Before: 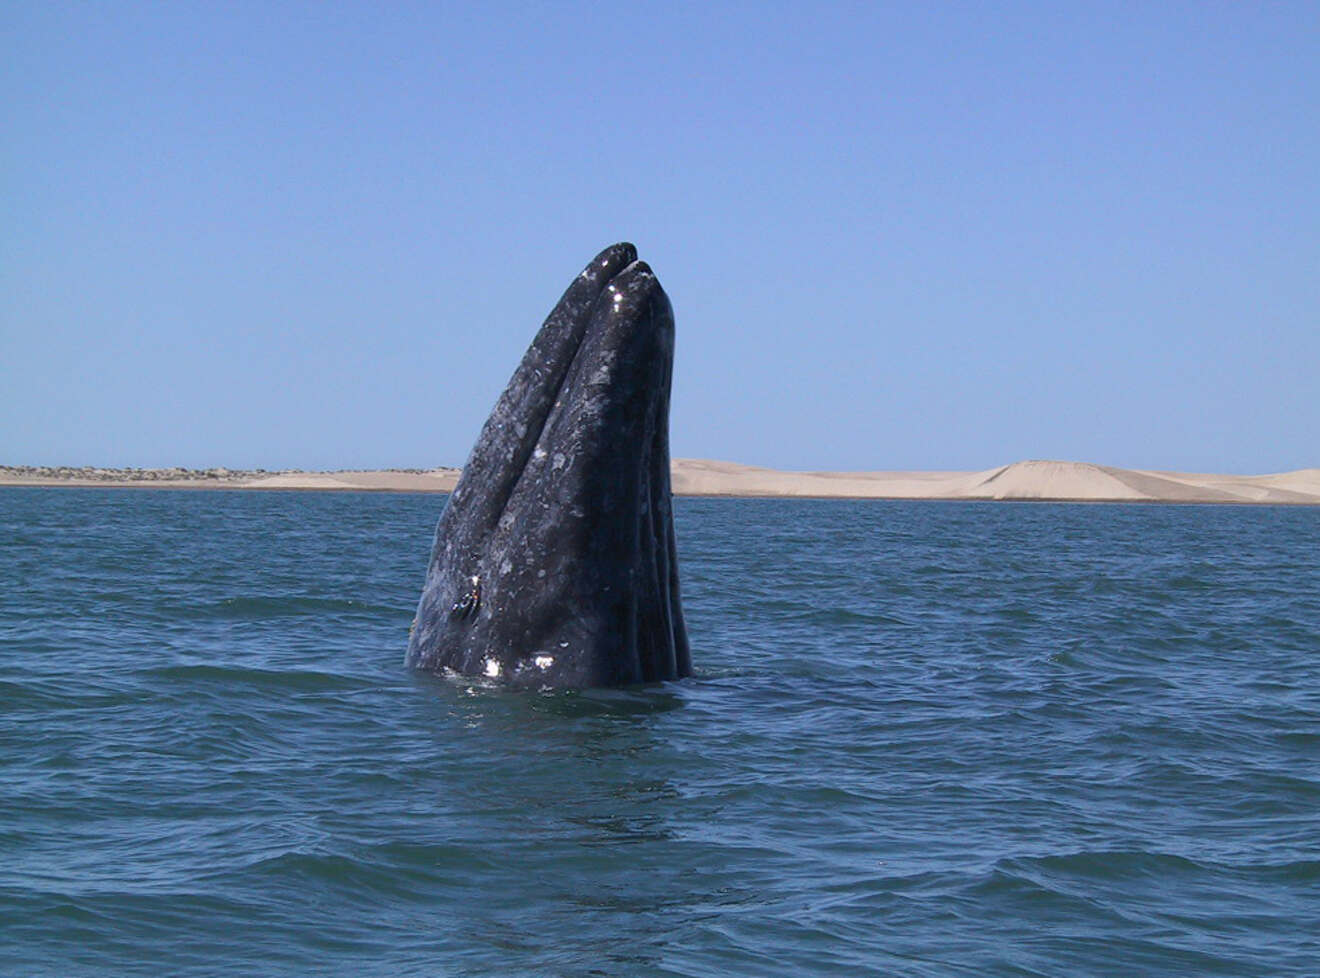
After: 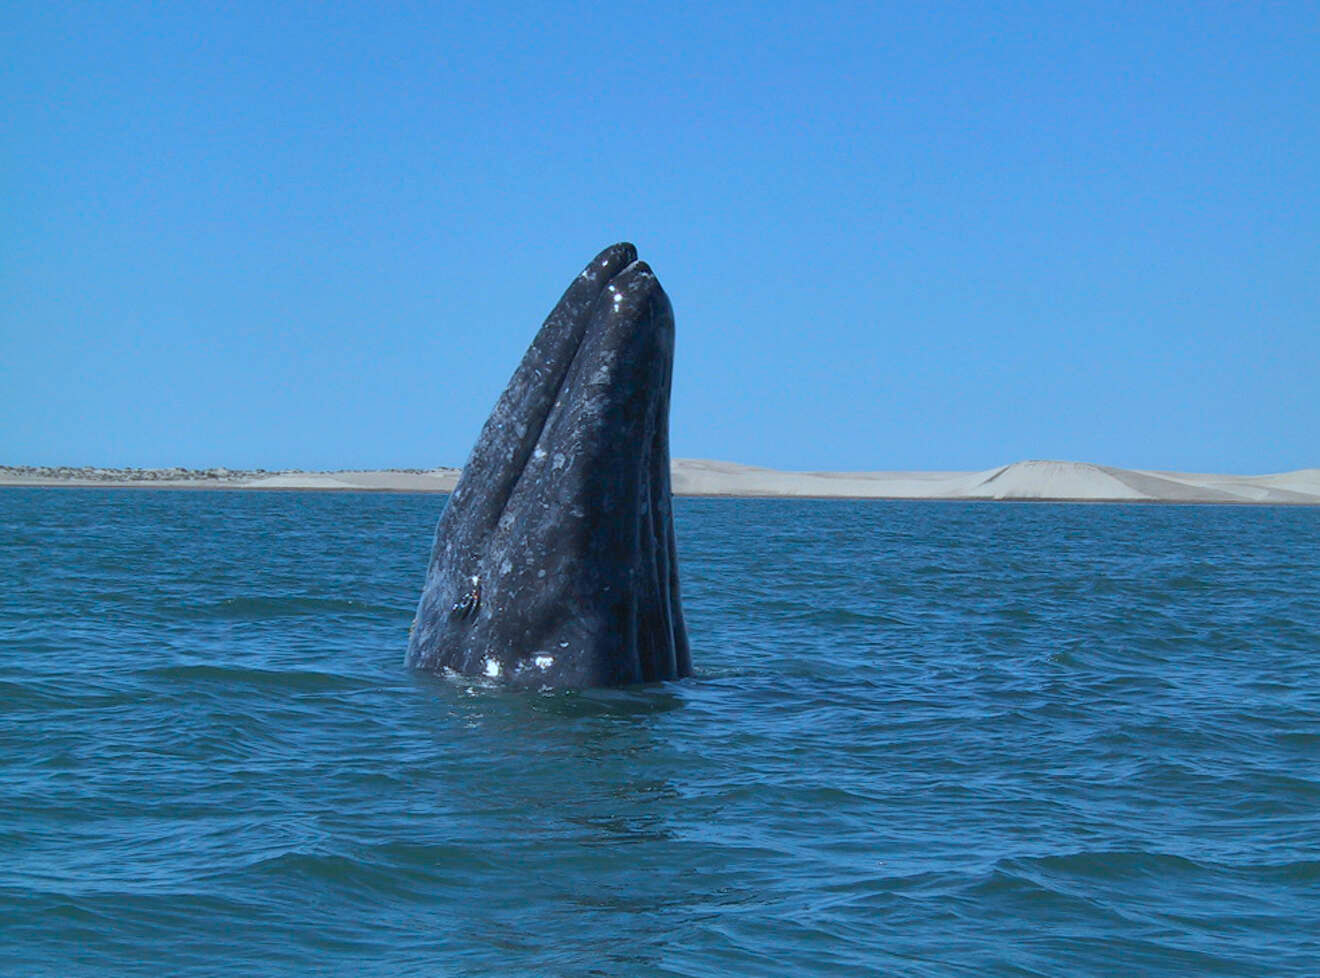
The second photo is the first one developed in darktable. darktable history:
color correction: highlights a* -12.12, highlights b* -15.09
shadows and highlights: on, module defaults
